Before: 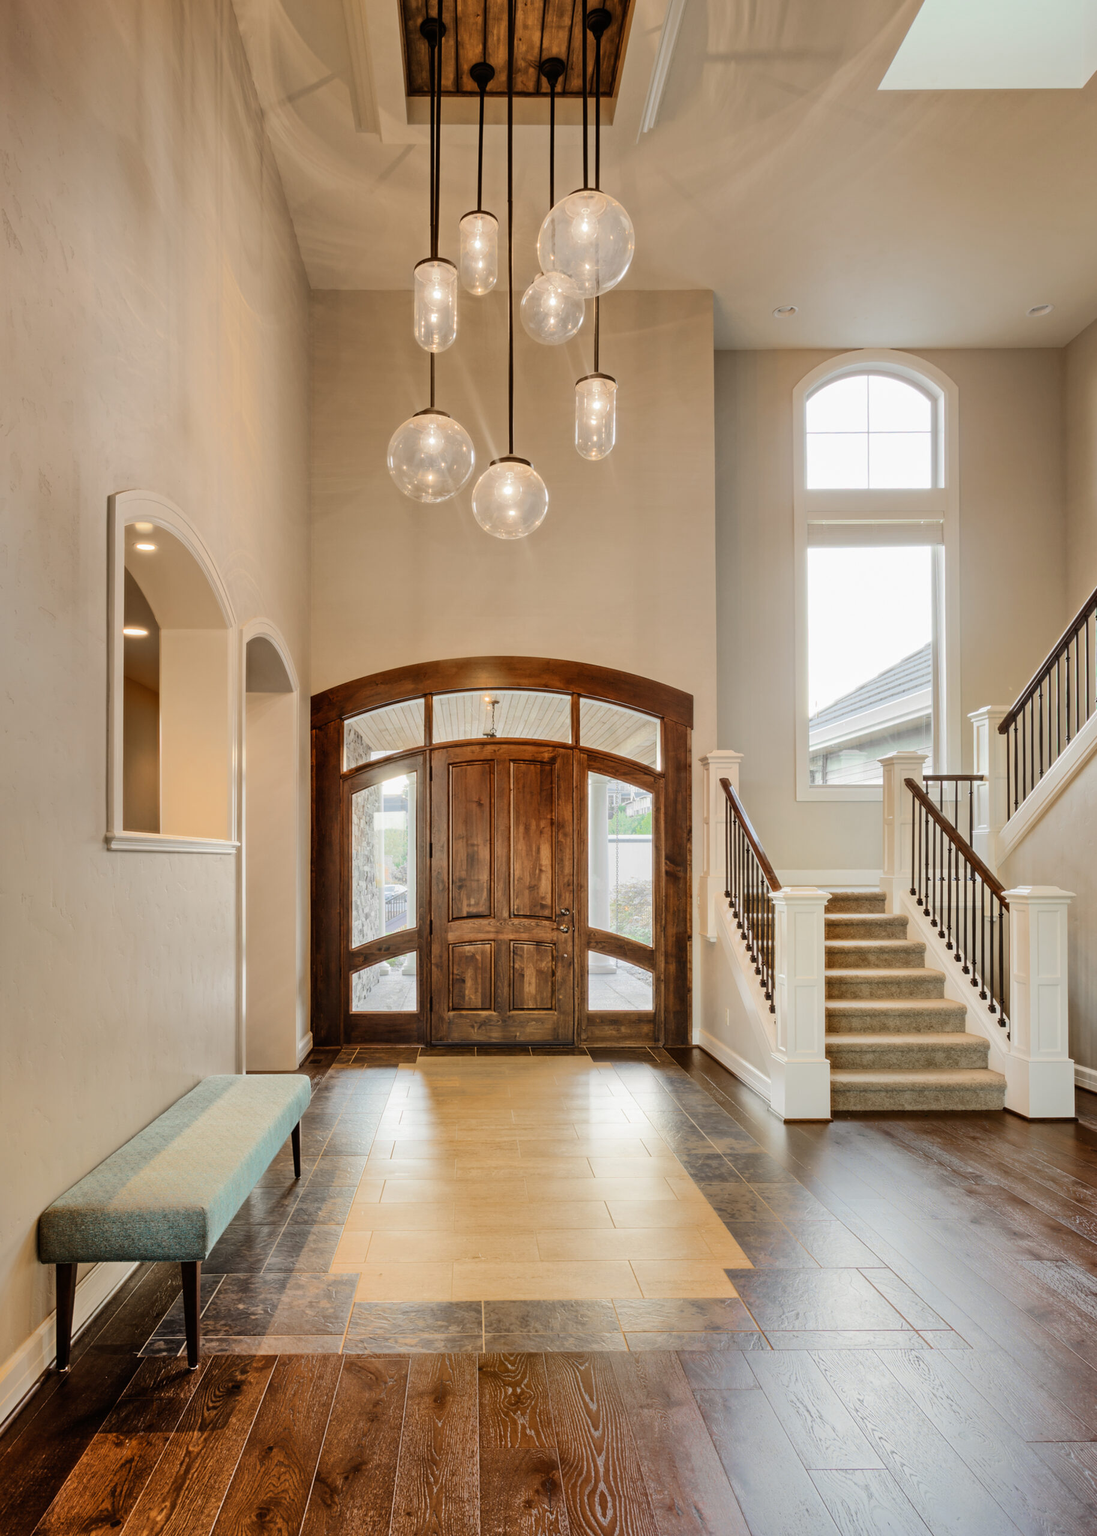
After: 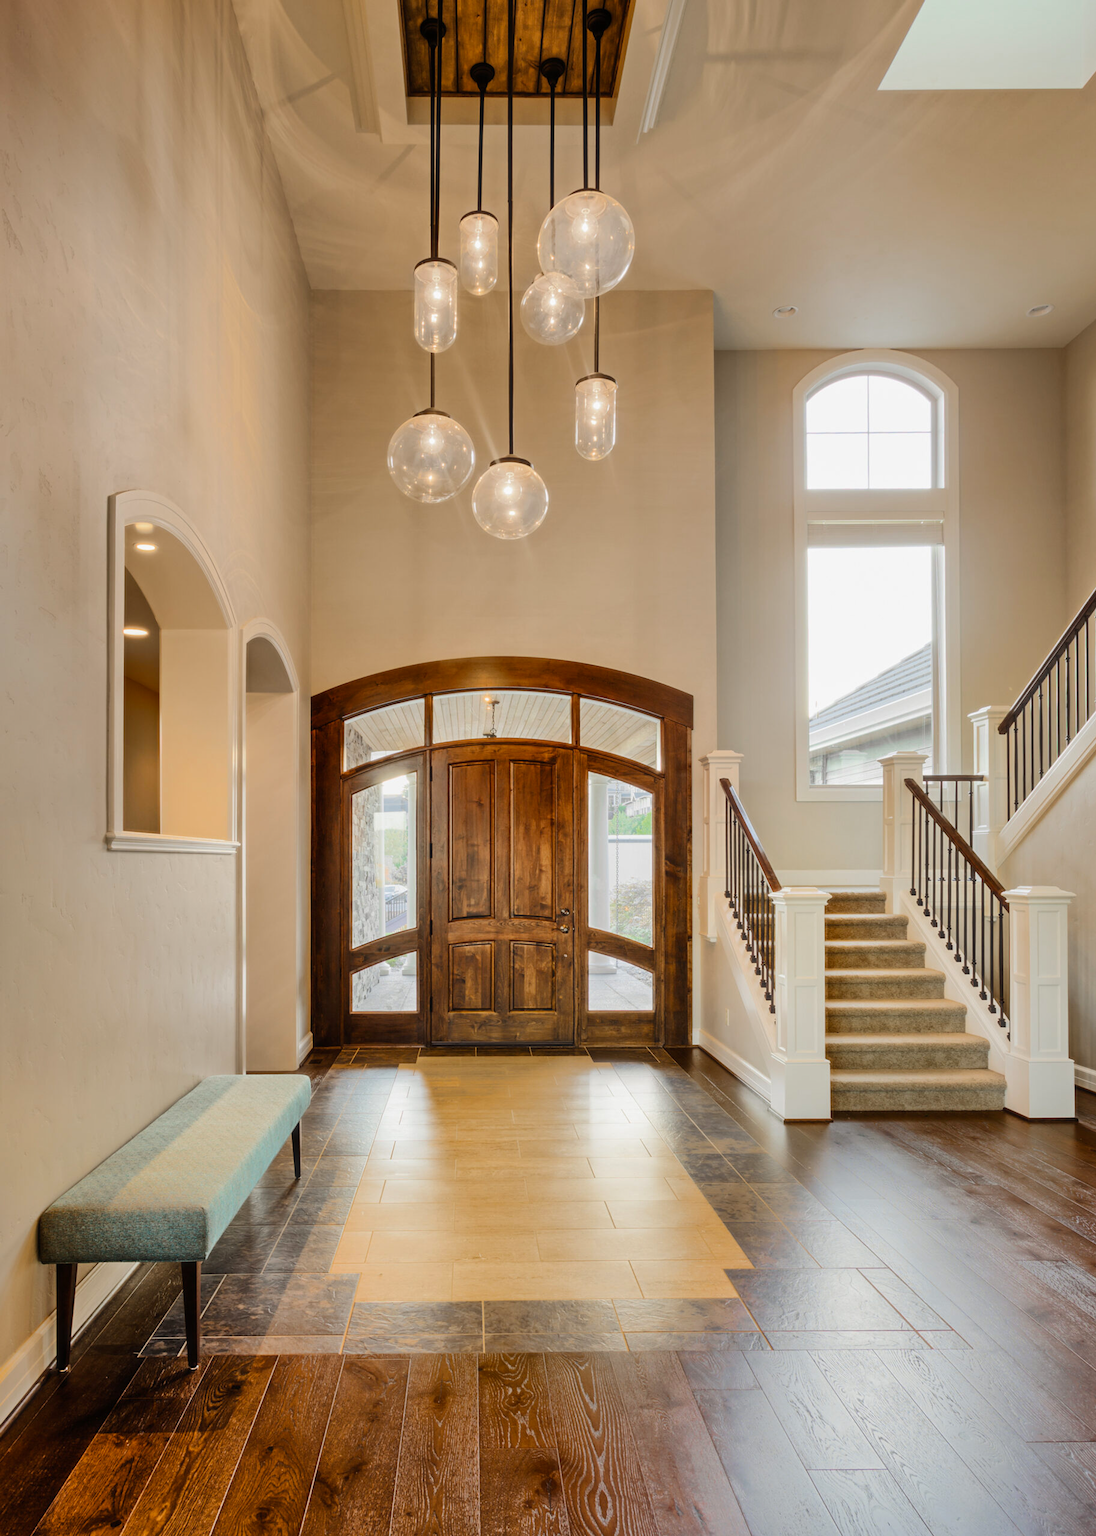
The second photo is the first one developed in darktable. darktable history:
color balance rgb: perceptual saturation grading › global saturation 19.721%
haze removal: strength -0.056, compatibility mode true, adaptive false
exposure: exposure -0.054 EV, compensate highlight preservation false
